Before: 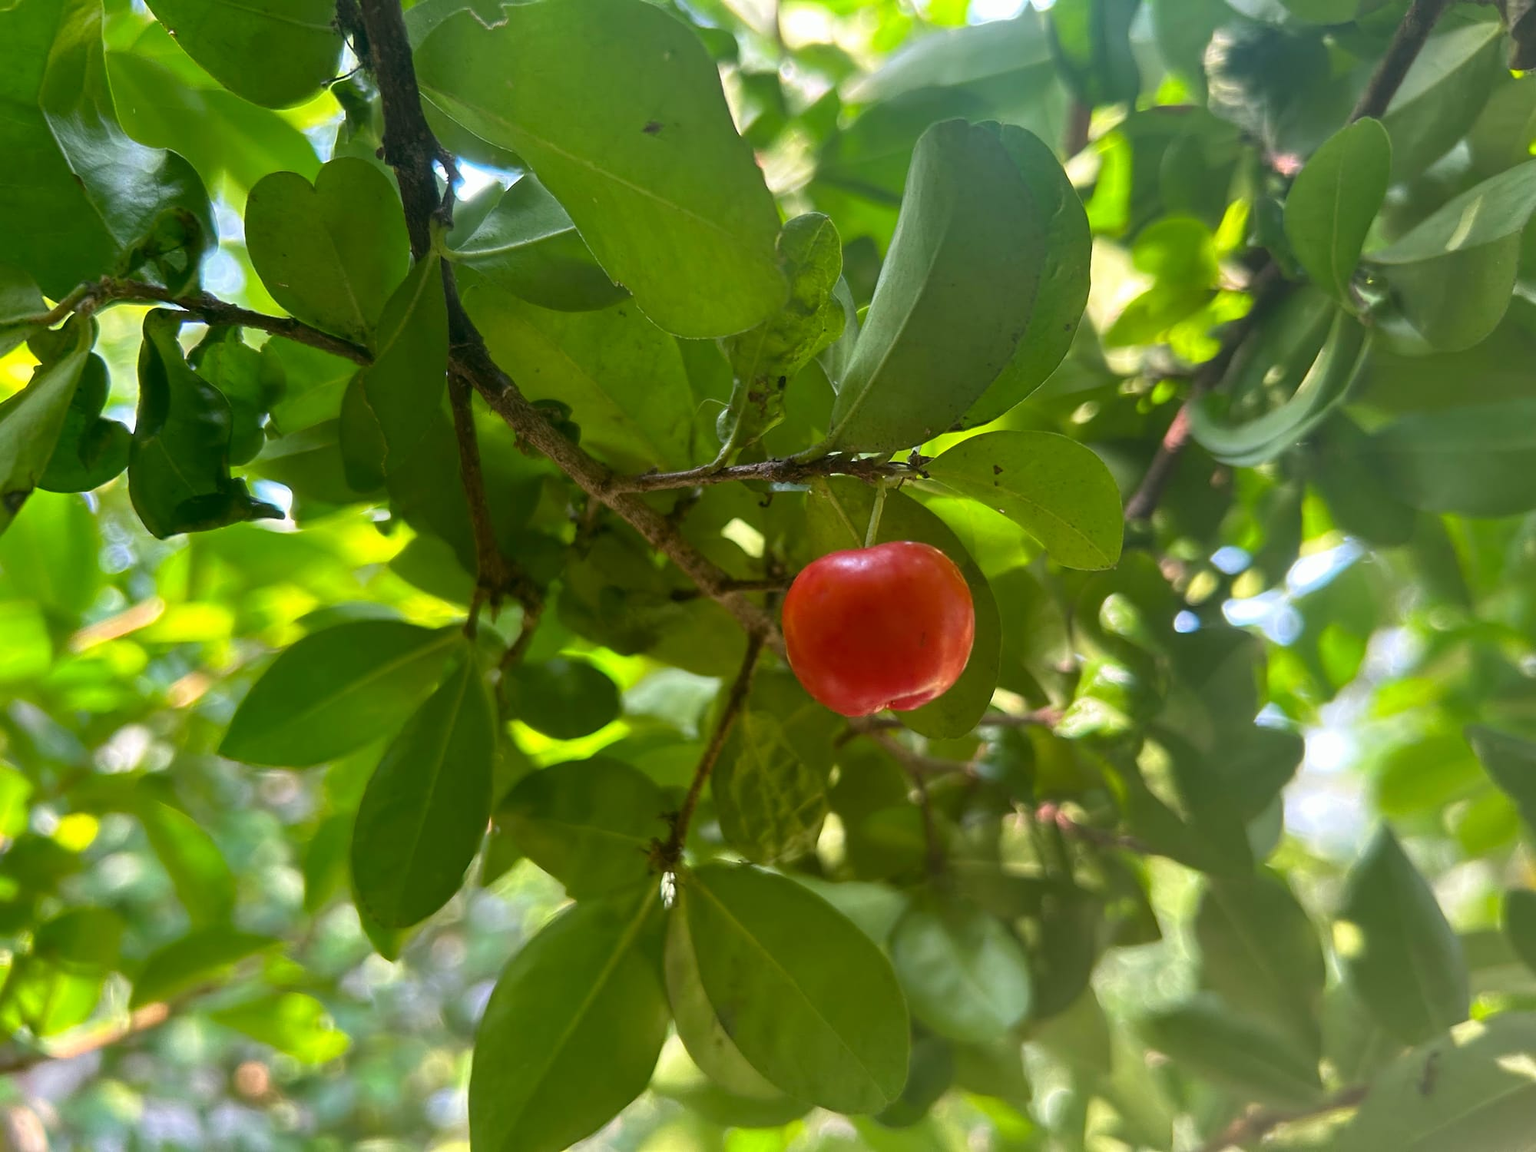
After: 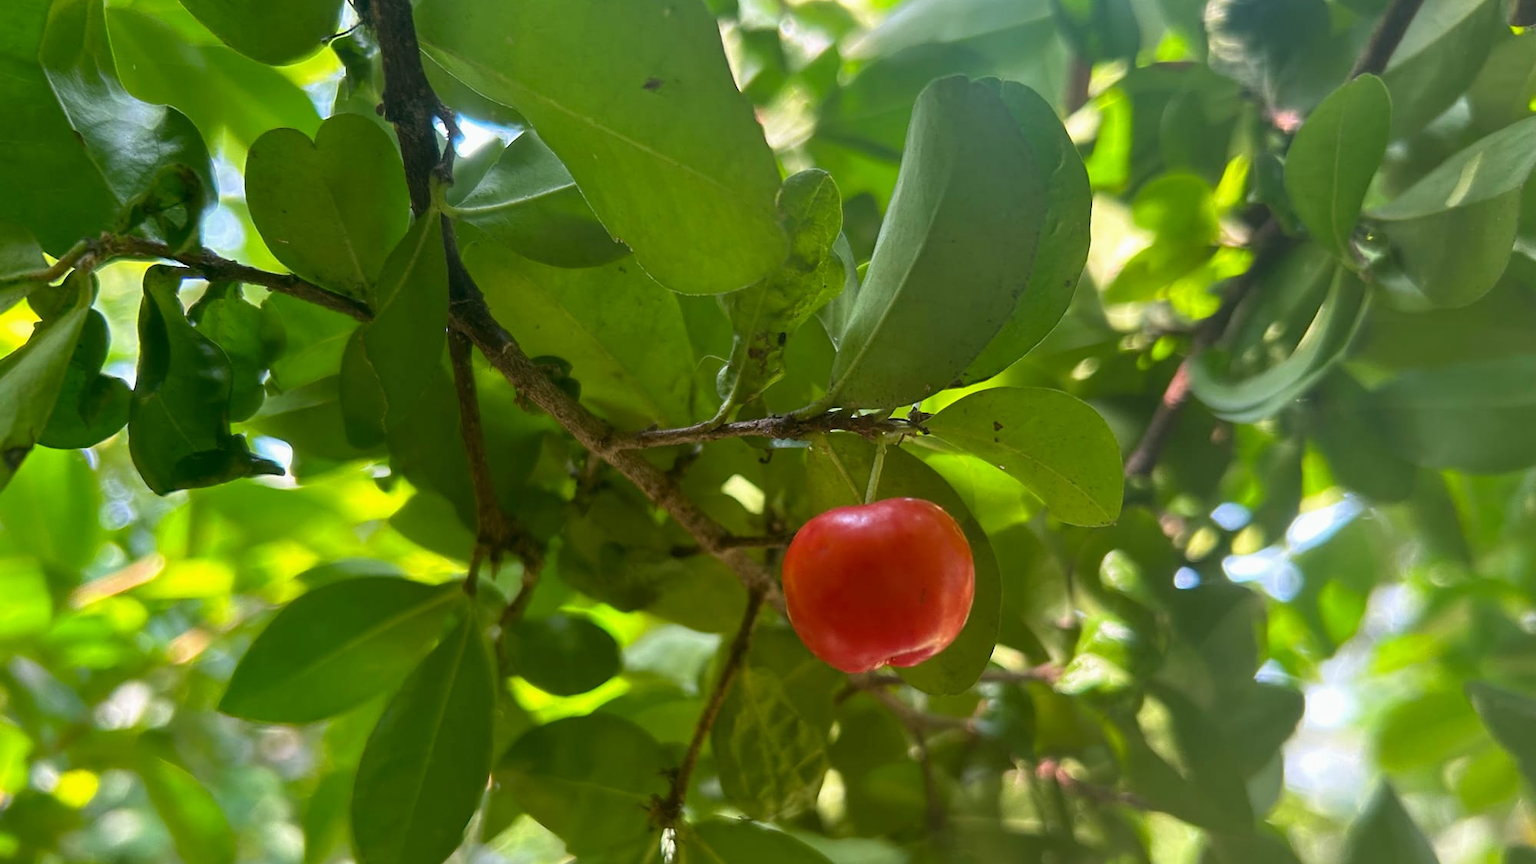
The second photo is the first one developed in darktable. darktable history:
tone equalizer: -7 EV 0.18 EV, -6 EV 0.12 EV, -5 EV 0.08 EV, -4 EV 0.04 EV, -2 EV -0.02 EV, -1 EV -0.04 EV, +0 EV -0.06 EV, luminance estimator HSV value / RGB max
crop: top 3.857%, bottom 21.132%
